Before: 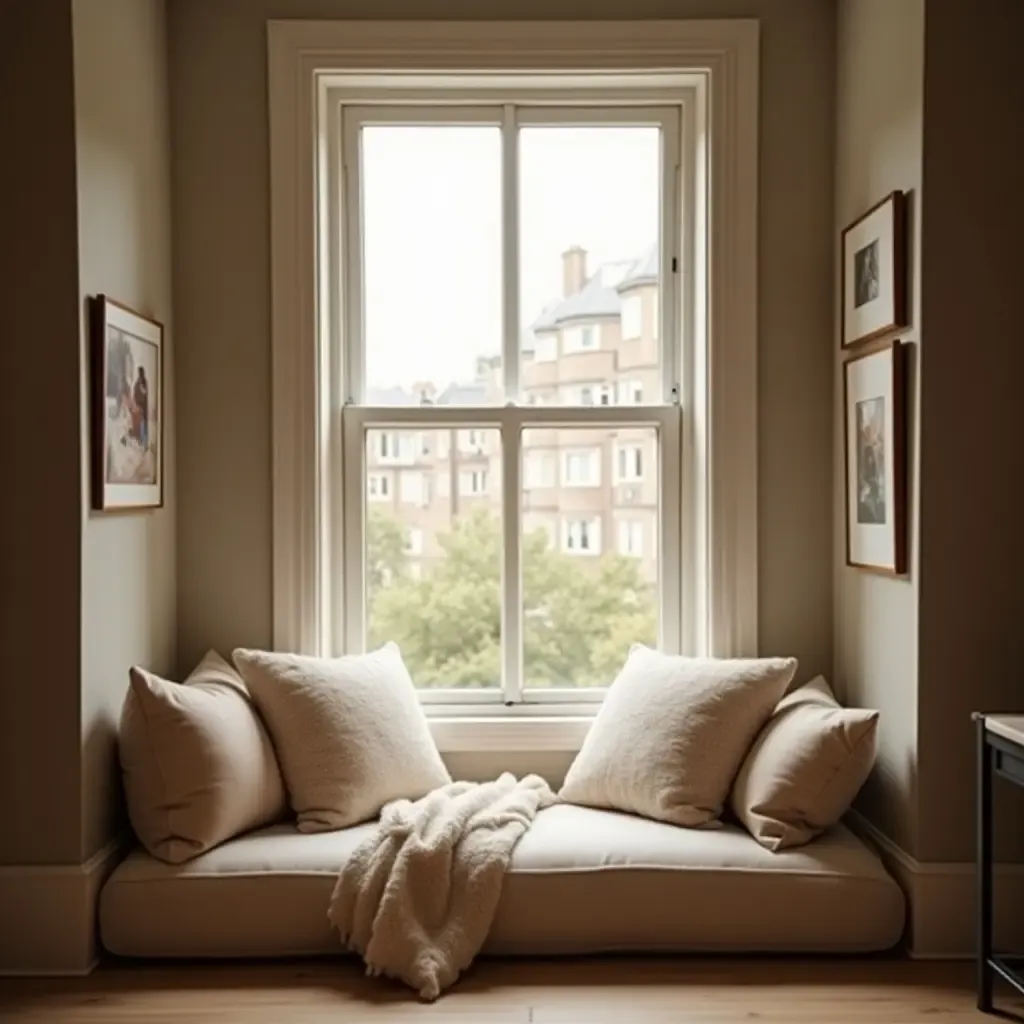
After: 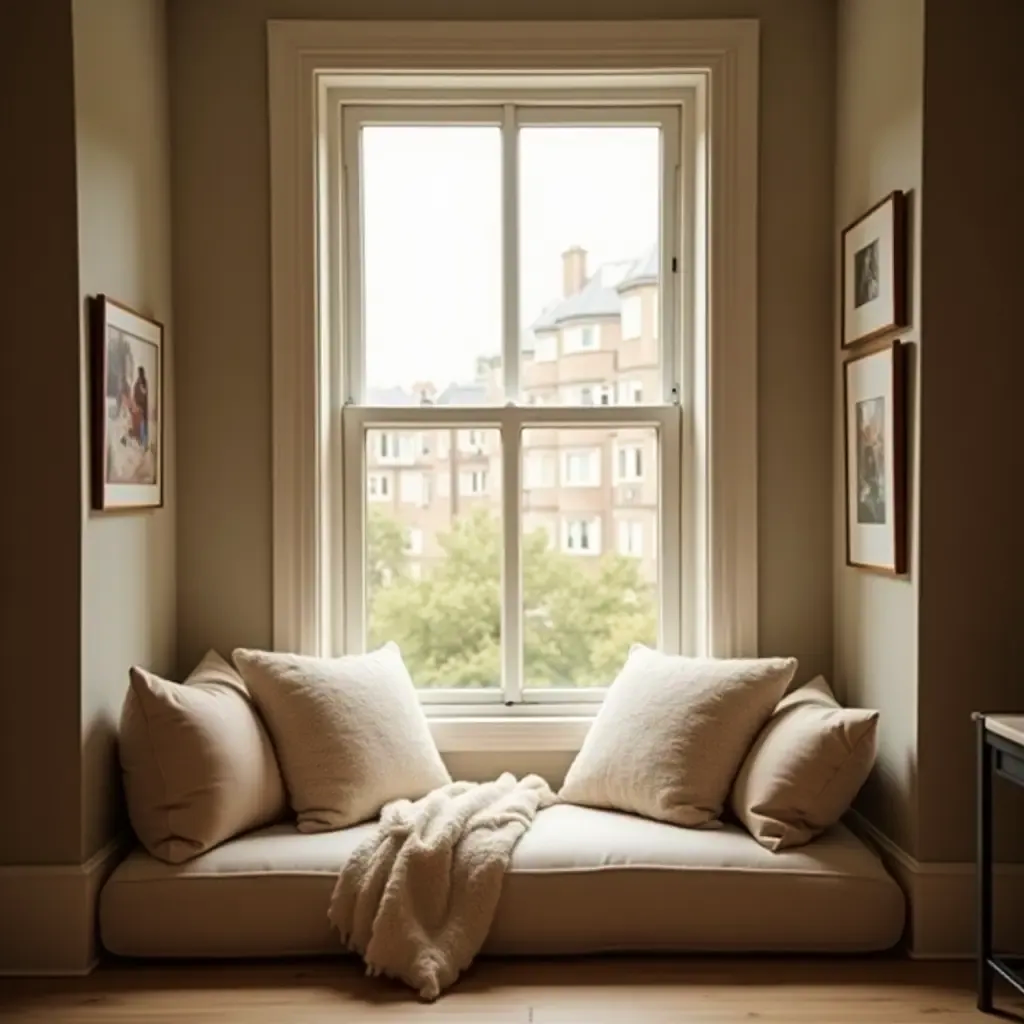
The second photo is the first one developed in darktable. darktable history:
contrast brightness saturation: contrast 0.05
velvia: on, module defaults
